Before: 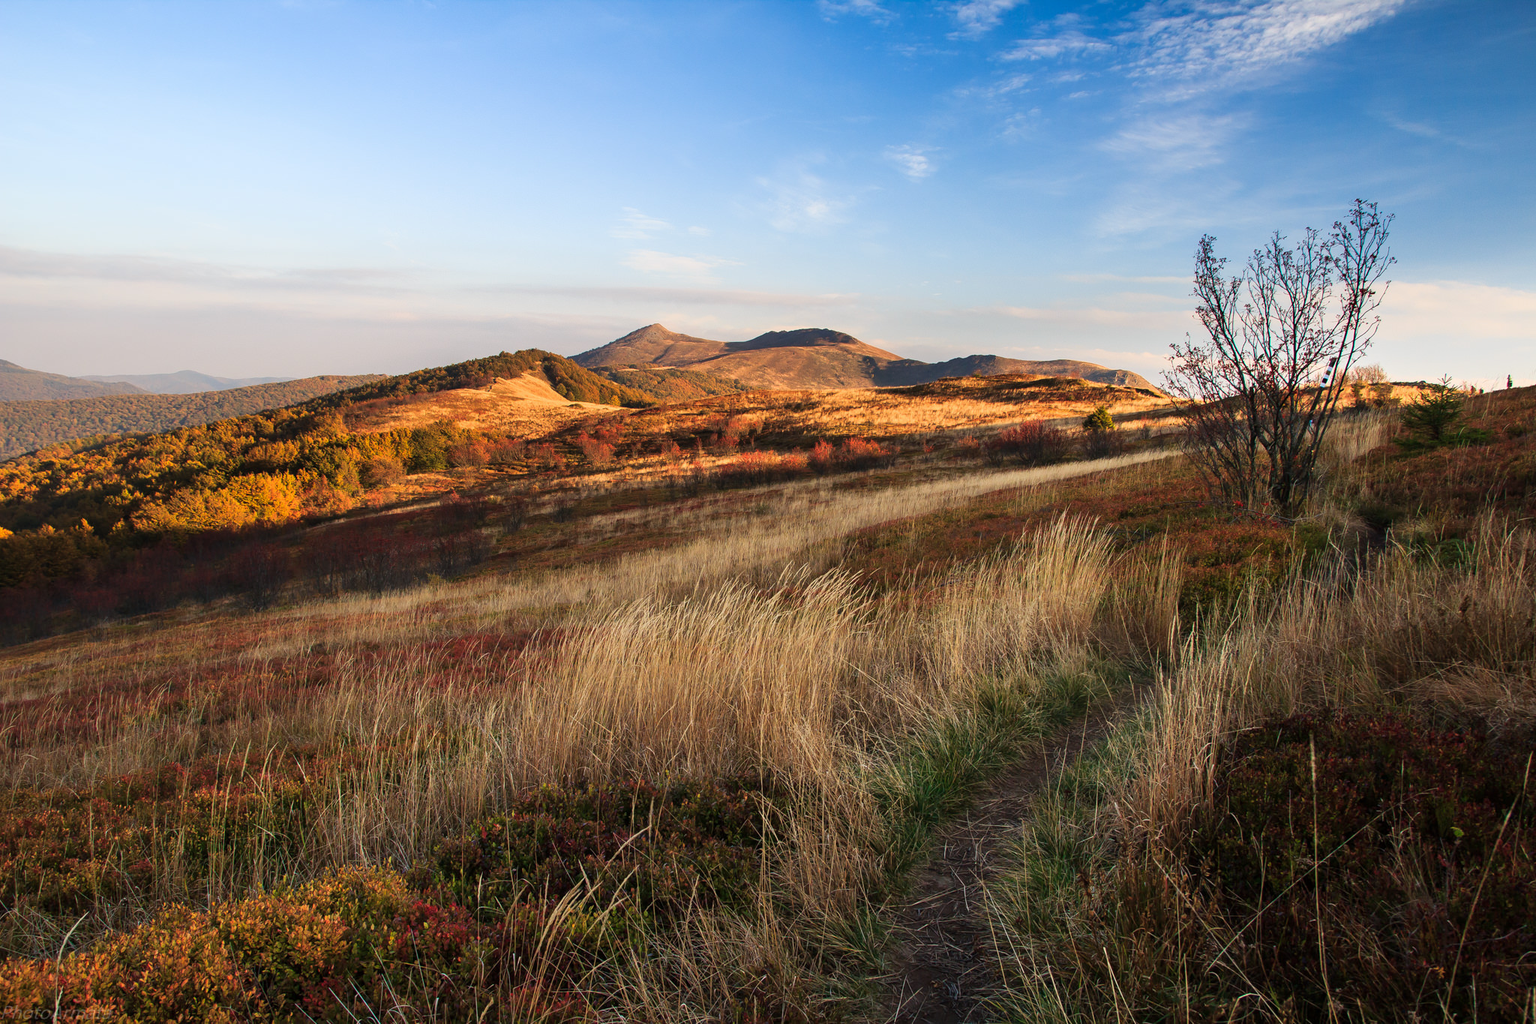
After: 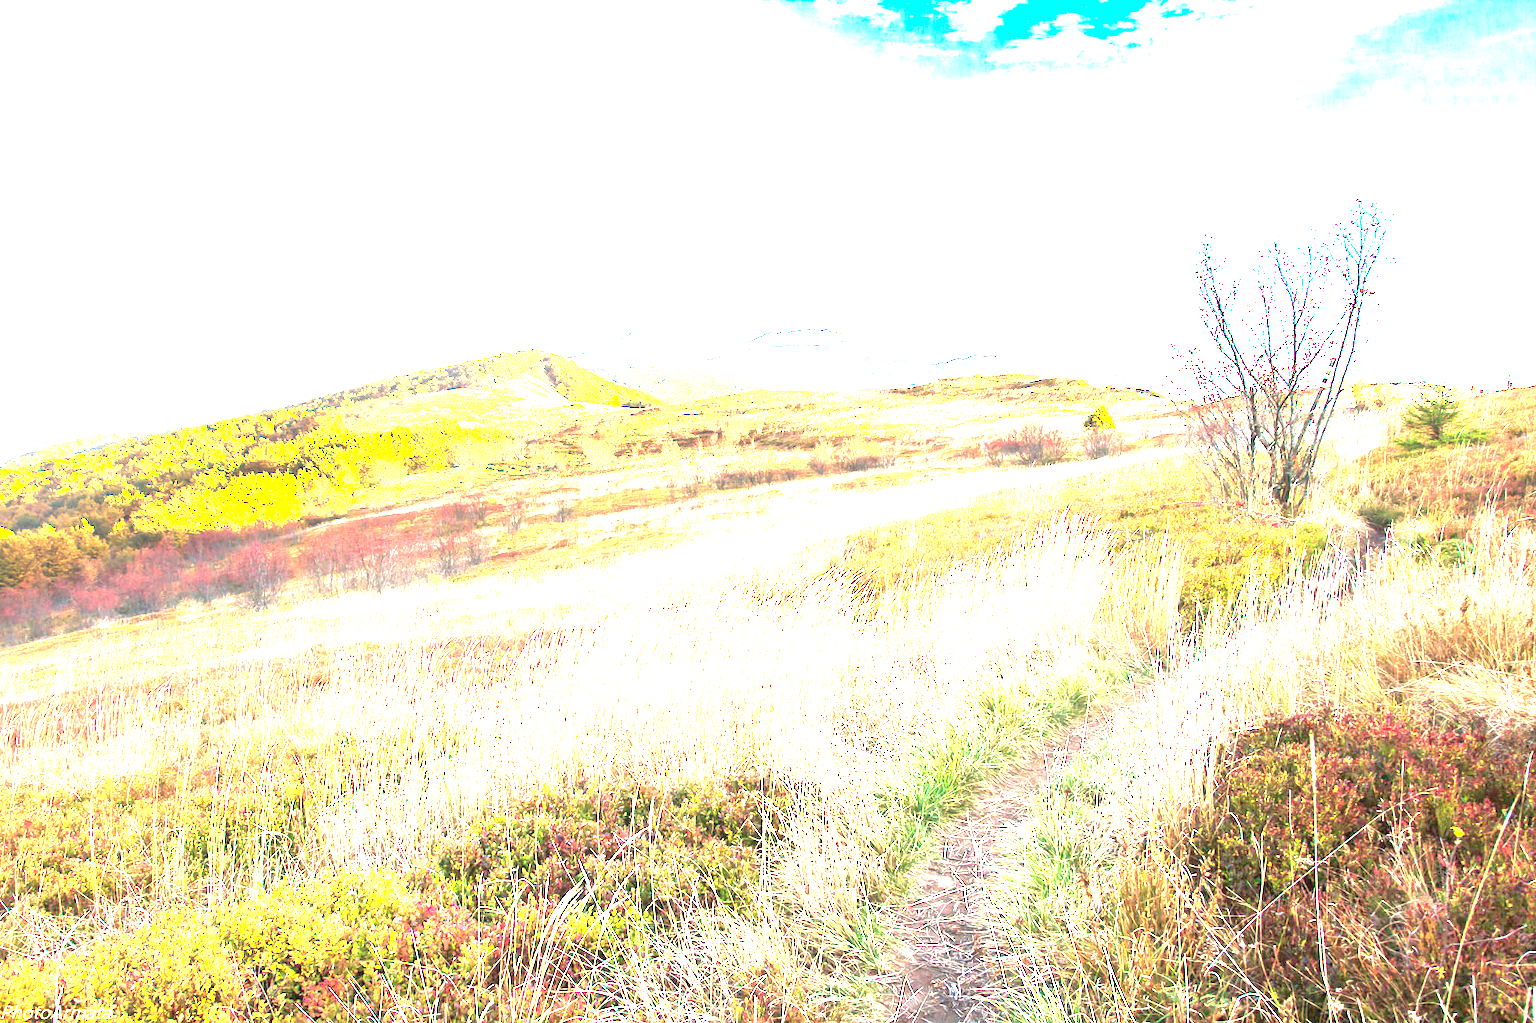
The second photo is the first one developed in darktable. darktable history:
exposure: black level correction 0, exposure 4 EV, compensate exposure bias true, compensate highlight preservation false
color balance rgb: perceptual saturation grading › global saturation 10%
